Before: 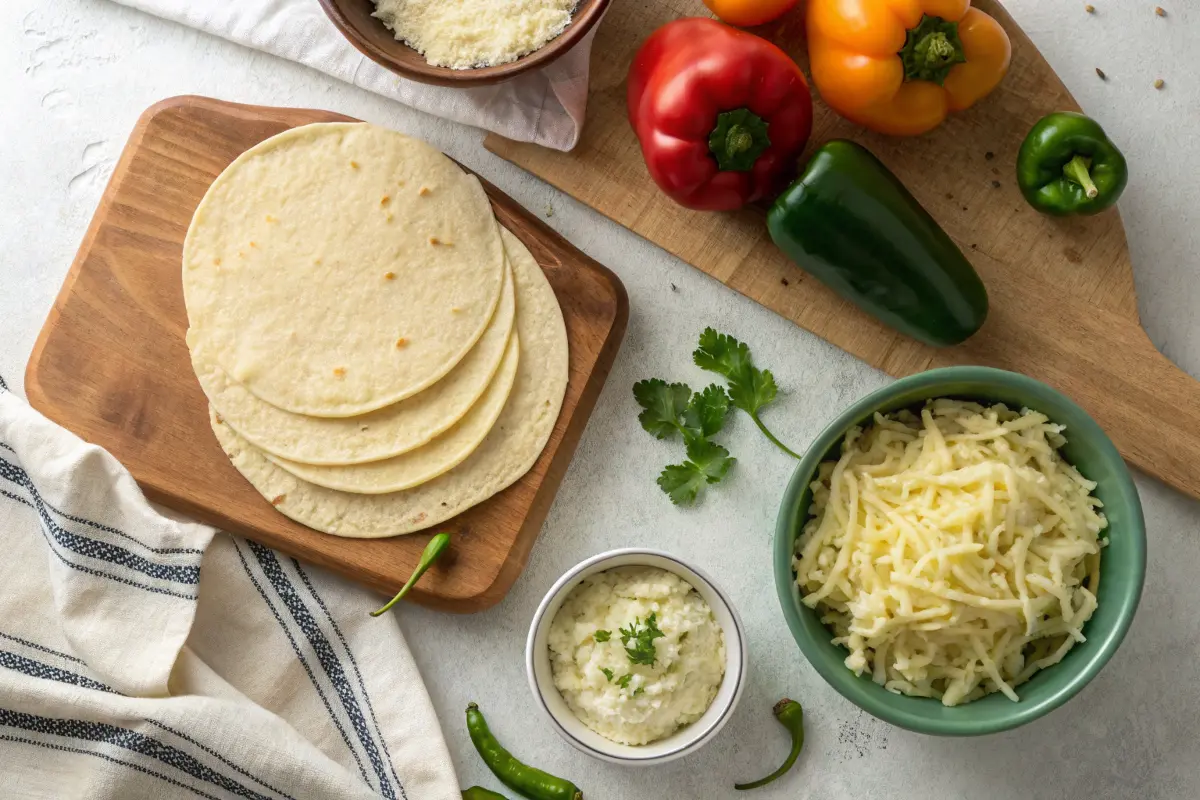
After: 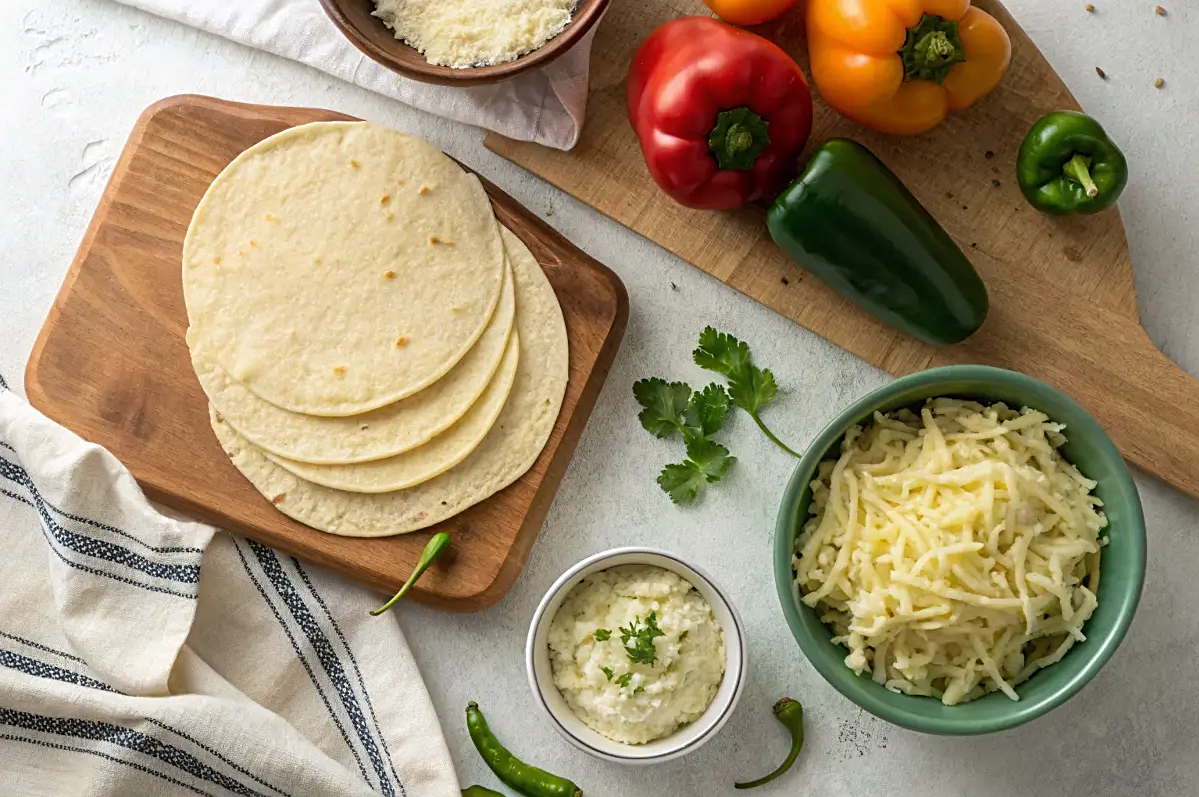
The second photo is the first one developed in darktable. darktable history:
crop: top 0.151%, bottom 0.186%
sharpen: radius 2.187, amount 0.389, threshold 0.216
